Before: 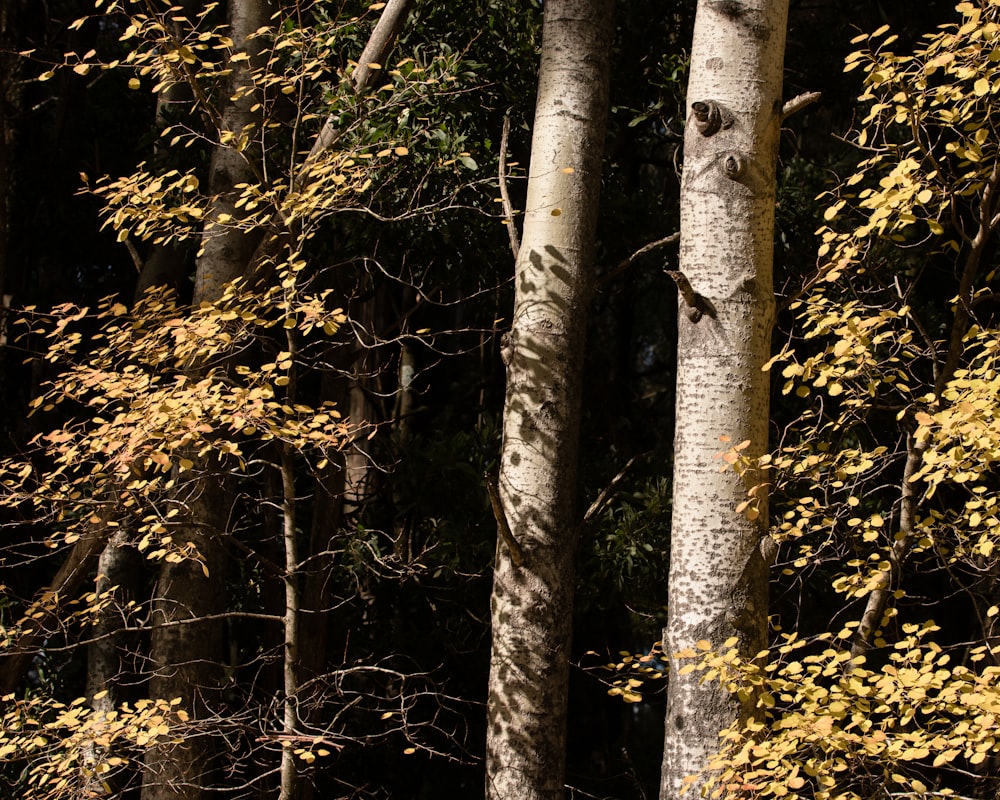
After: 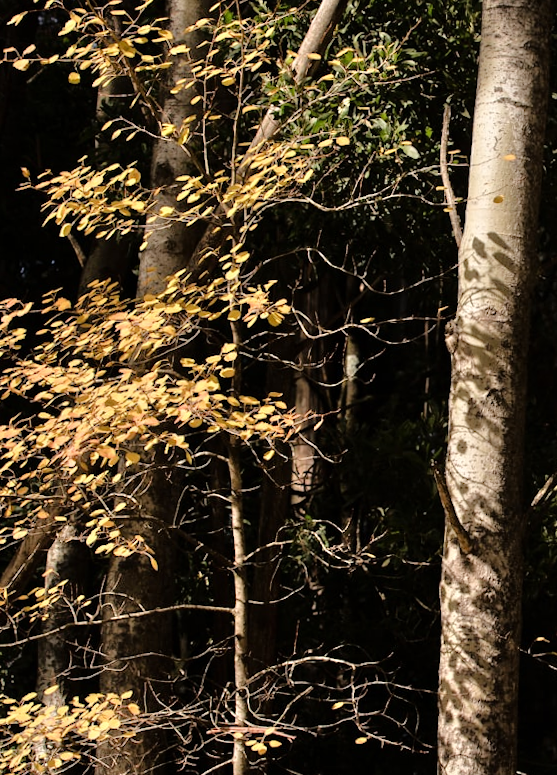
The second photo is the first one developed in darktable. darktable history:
crop: left 5.114%, right 38.589%
tone equalizer: -7 EV 0.15 EV, -6 EV 0.6 EV, -5 EV 1.15 EV, -4 EV 1.33 EV, -3 EV 1.15 EV, -2 EV 0.6 EV, -1 EV 0.15 EV, mask exposure compensation -0.5 EV
rotate and perspective: rotation -1°, crop left 0.011, crop right 0.989, crop top 0.025, crop bottom 0.975
